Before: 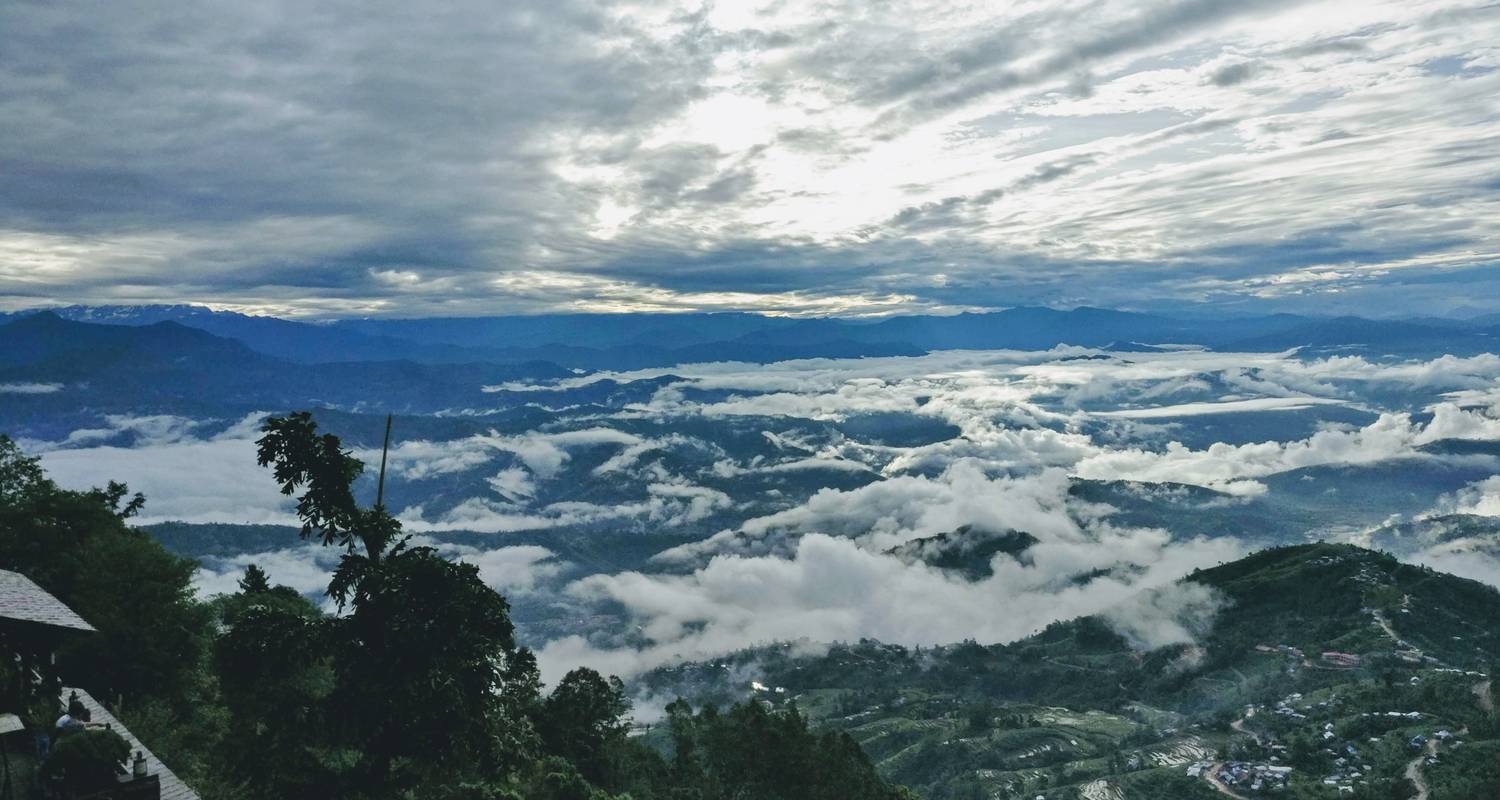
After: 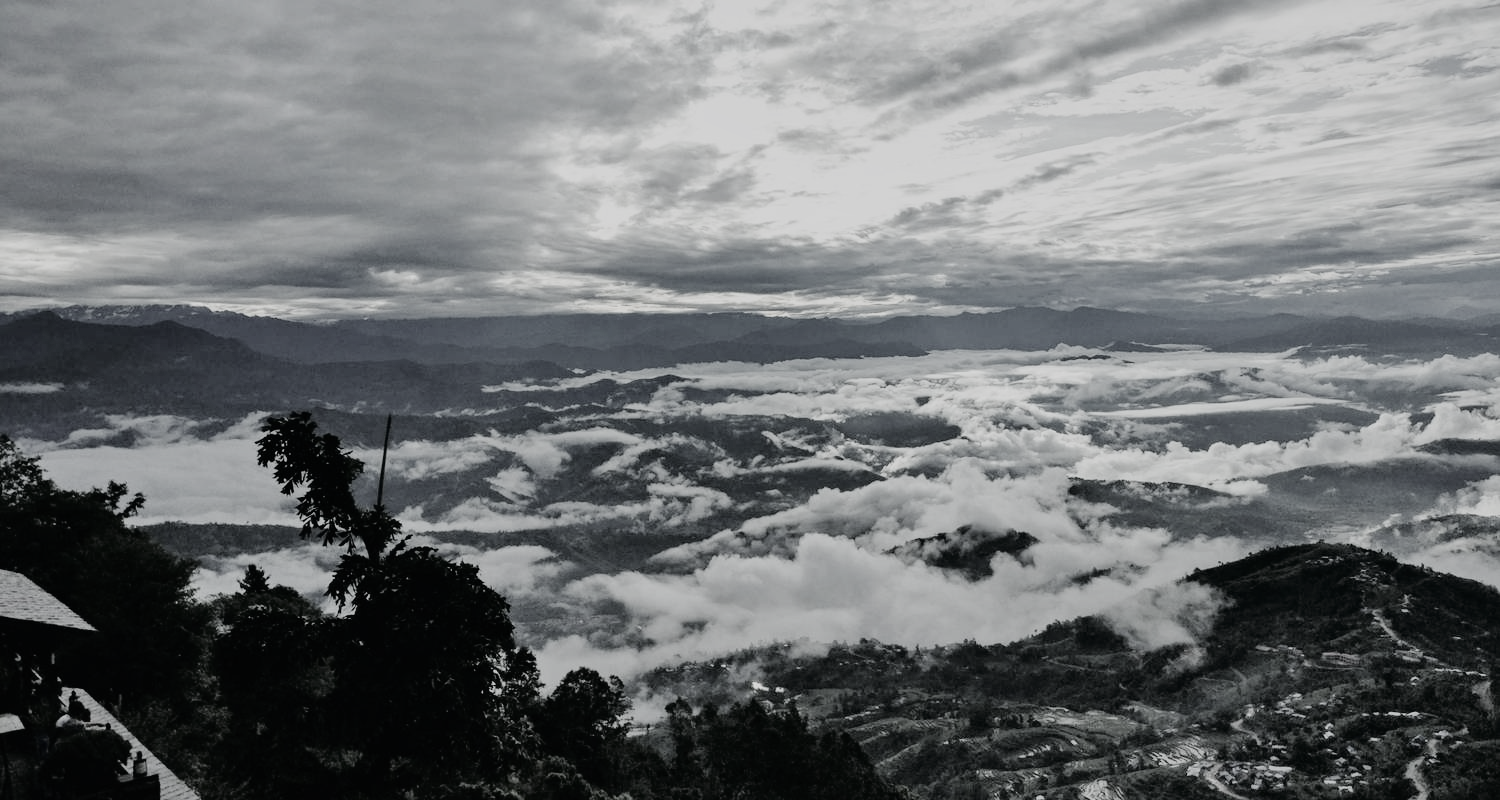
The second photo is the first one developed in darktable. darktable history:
filmic rgb: black relative exposure -7.65 EV, white relative exposure 4.56 EV, hardness 3.61
contrast brightness saturation: contrast 0.103, saturation -0.356
shadows and highlights: radius 337.02, shadows 28.96, soften with gaussian
color correction: highlights b* -0.022, saturation 0.271
tone curve: curves: ch0 [(0, 0) (0.003, 0.003) (0.011, 0.003) (0.025, 0.007) (0.044, 0.014) (0.069, 0.02) (0.1, 0.03) (0.136, 0.054) (0.177, 0.099) (0.224, 0.156) (0.277, 0.227) (0.335, 0.302) (0.399, 0.375) (0.468, 0.456) (0.543, 0.54) (0.623, 0.625) (0.709, 0.717) (0.801, 0.807) (0.898, 0.895) (1, 1)], color space Lab, independent channels, preserve colors none
